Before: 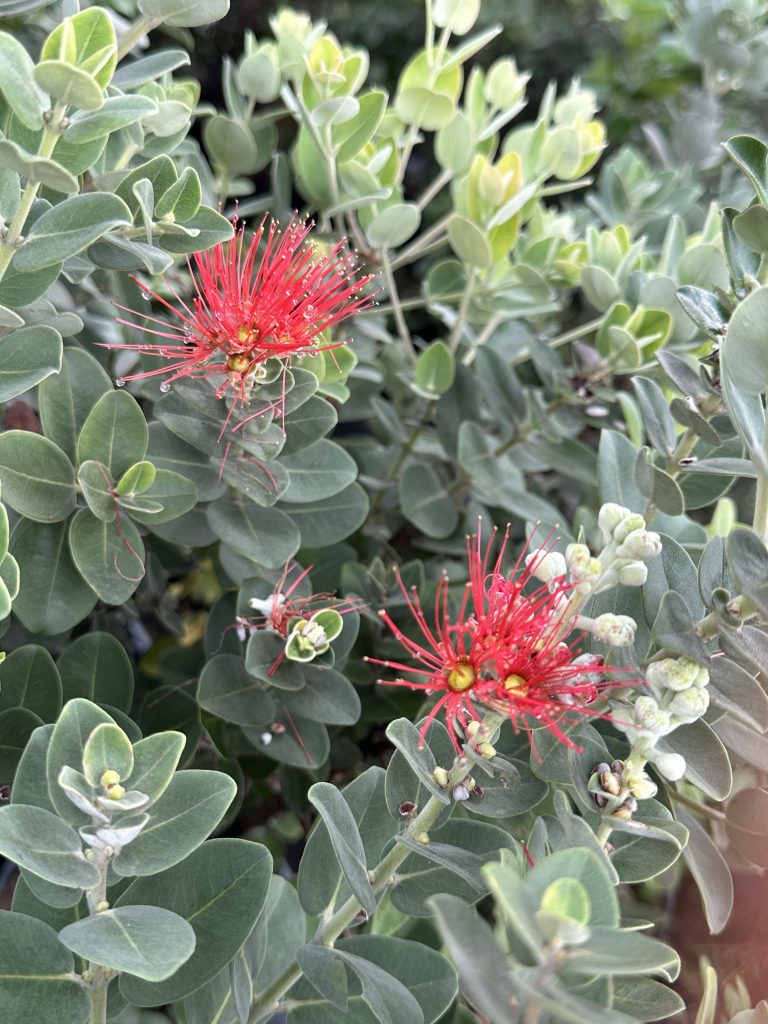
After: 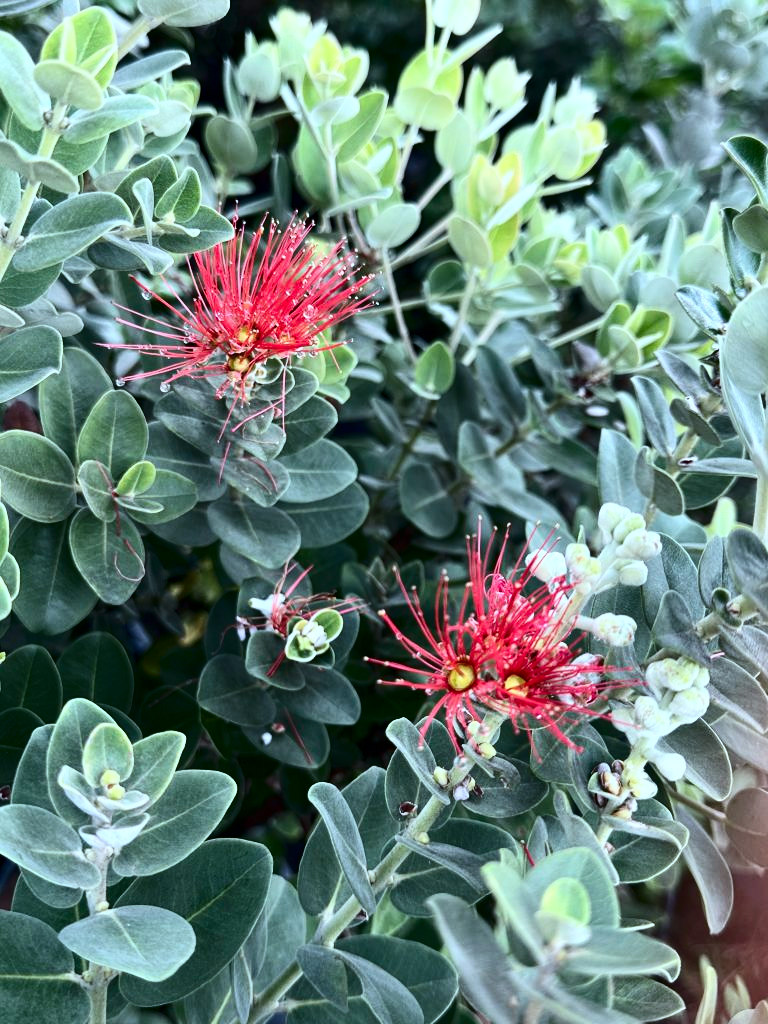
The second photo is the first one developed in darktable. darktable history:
contrast brightness saturation: contrast 0.32, brightness -0.08, saturation 0.17
color calibration: illuminant F (fluorescent), F source F9 (Cool White Deluxe 4150 K) – high CRI, x 0.374, y 0.373, temperature 4158.34 K
